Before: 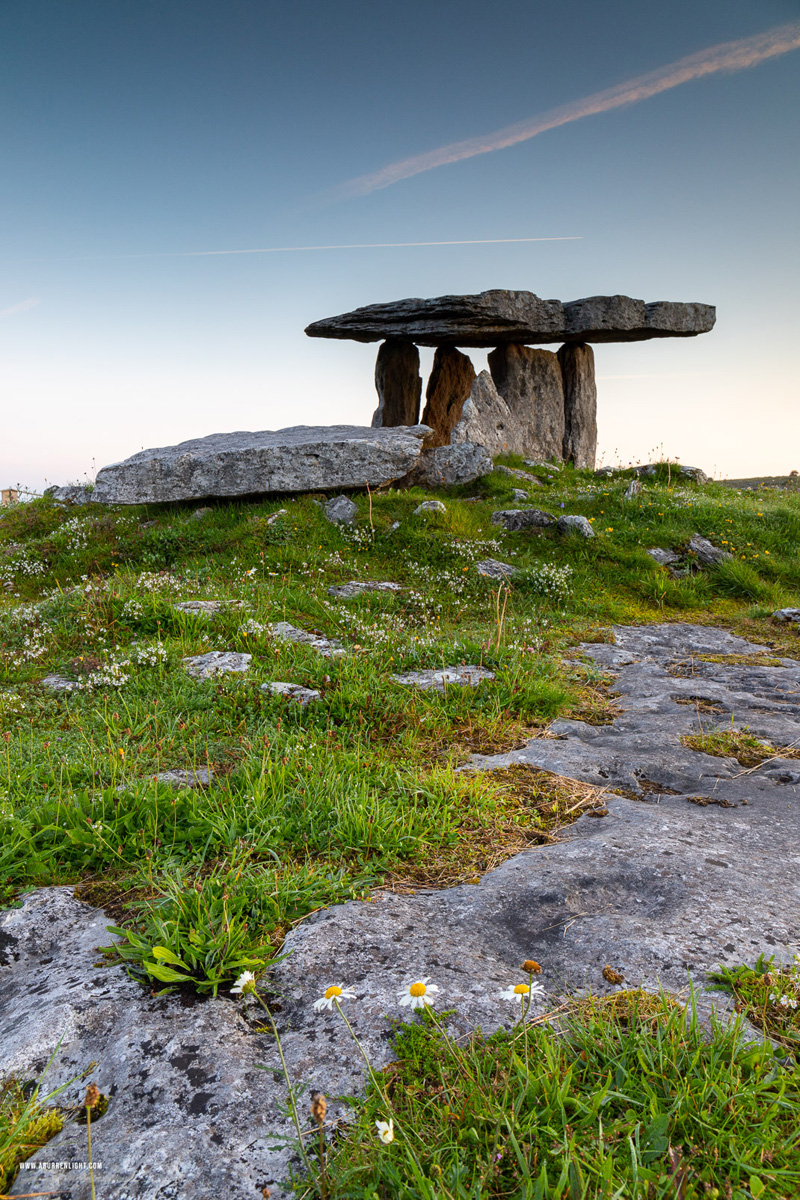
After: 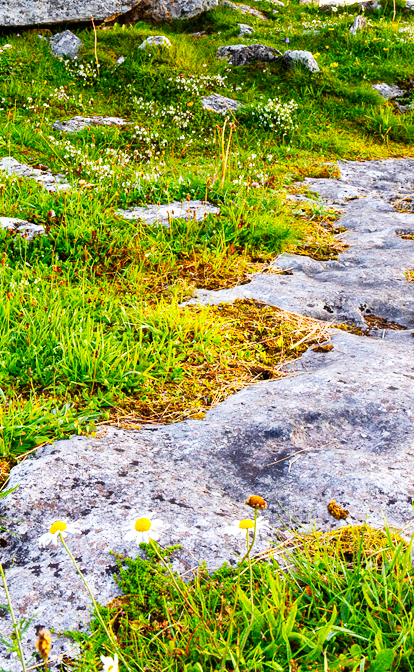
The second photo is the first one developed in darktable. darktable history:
base curve: curves: ch0 [(0, 0) (0.007, 0.004) (0.027, 0.03) (0.046, 0.07) (0.207, 0.54) (0.442, 0.872) (0.673, 0.972) (1, 1)], preserve colors none
color balance rgb: perceptual saturation grading › global saturation 20%, global vibrance 20%
crop: left 34.479%, top 38.822%, right 13.718%, bottom 5.172%
